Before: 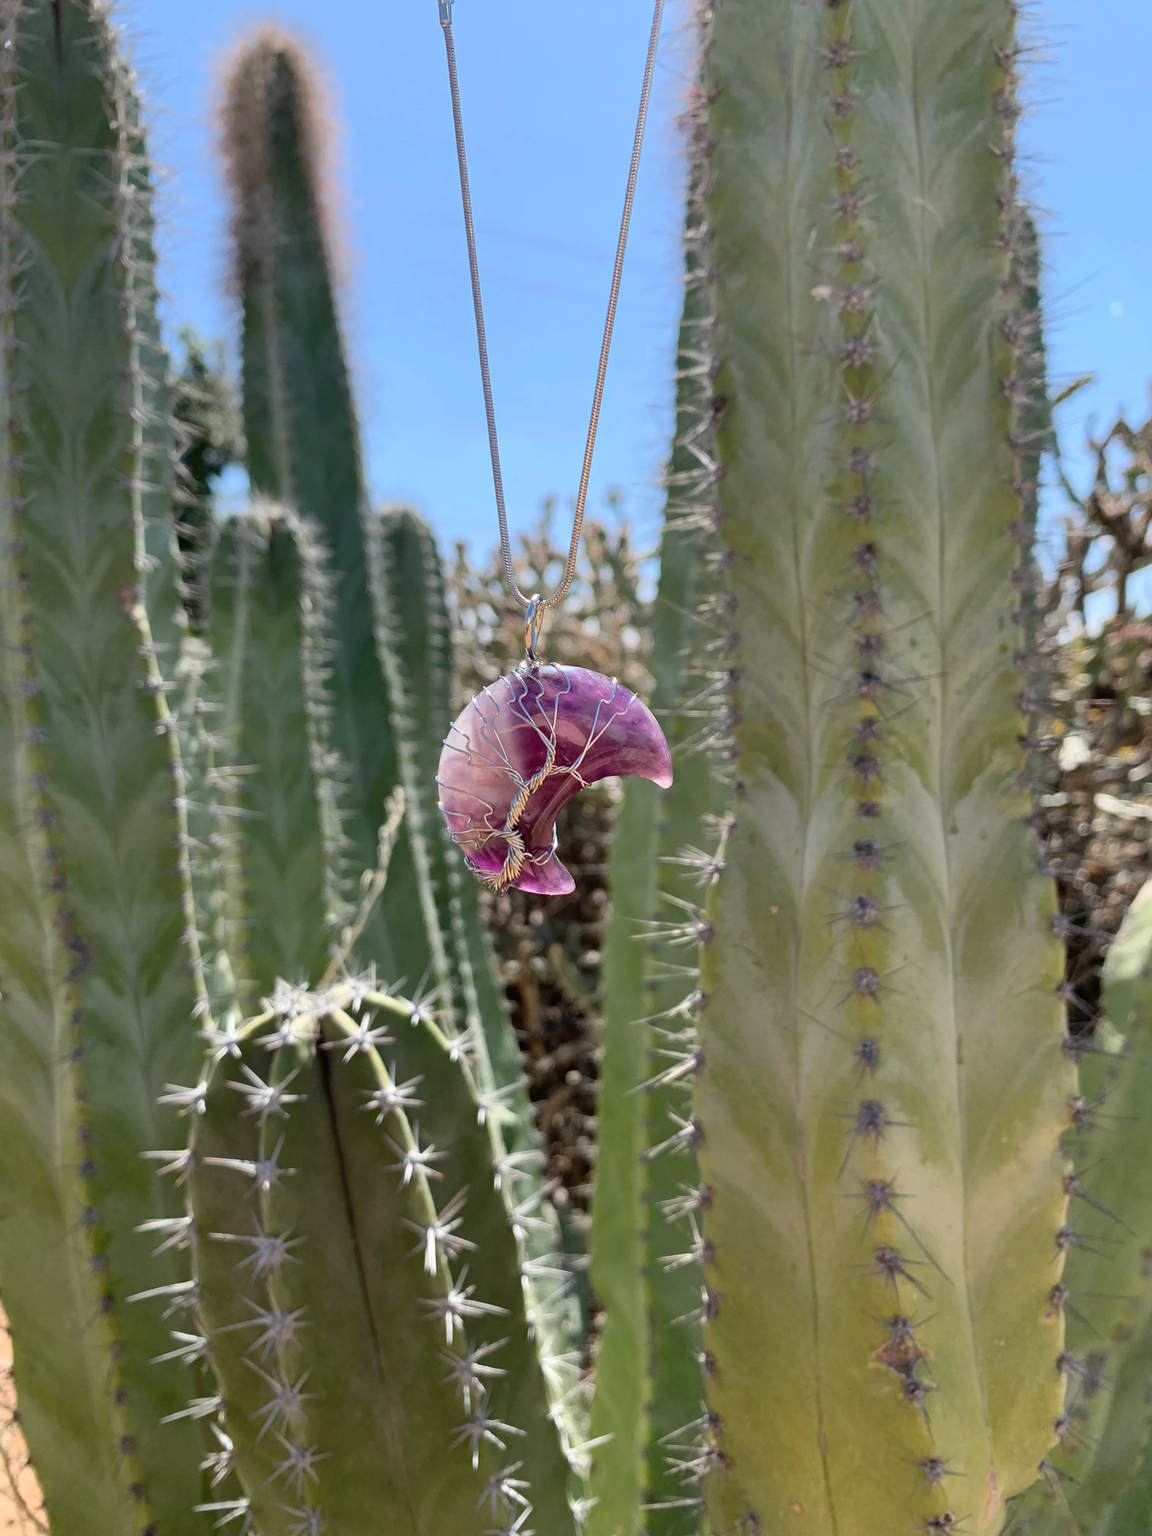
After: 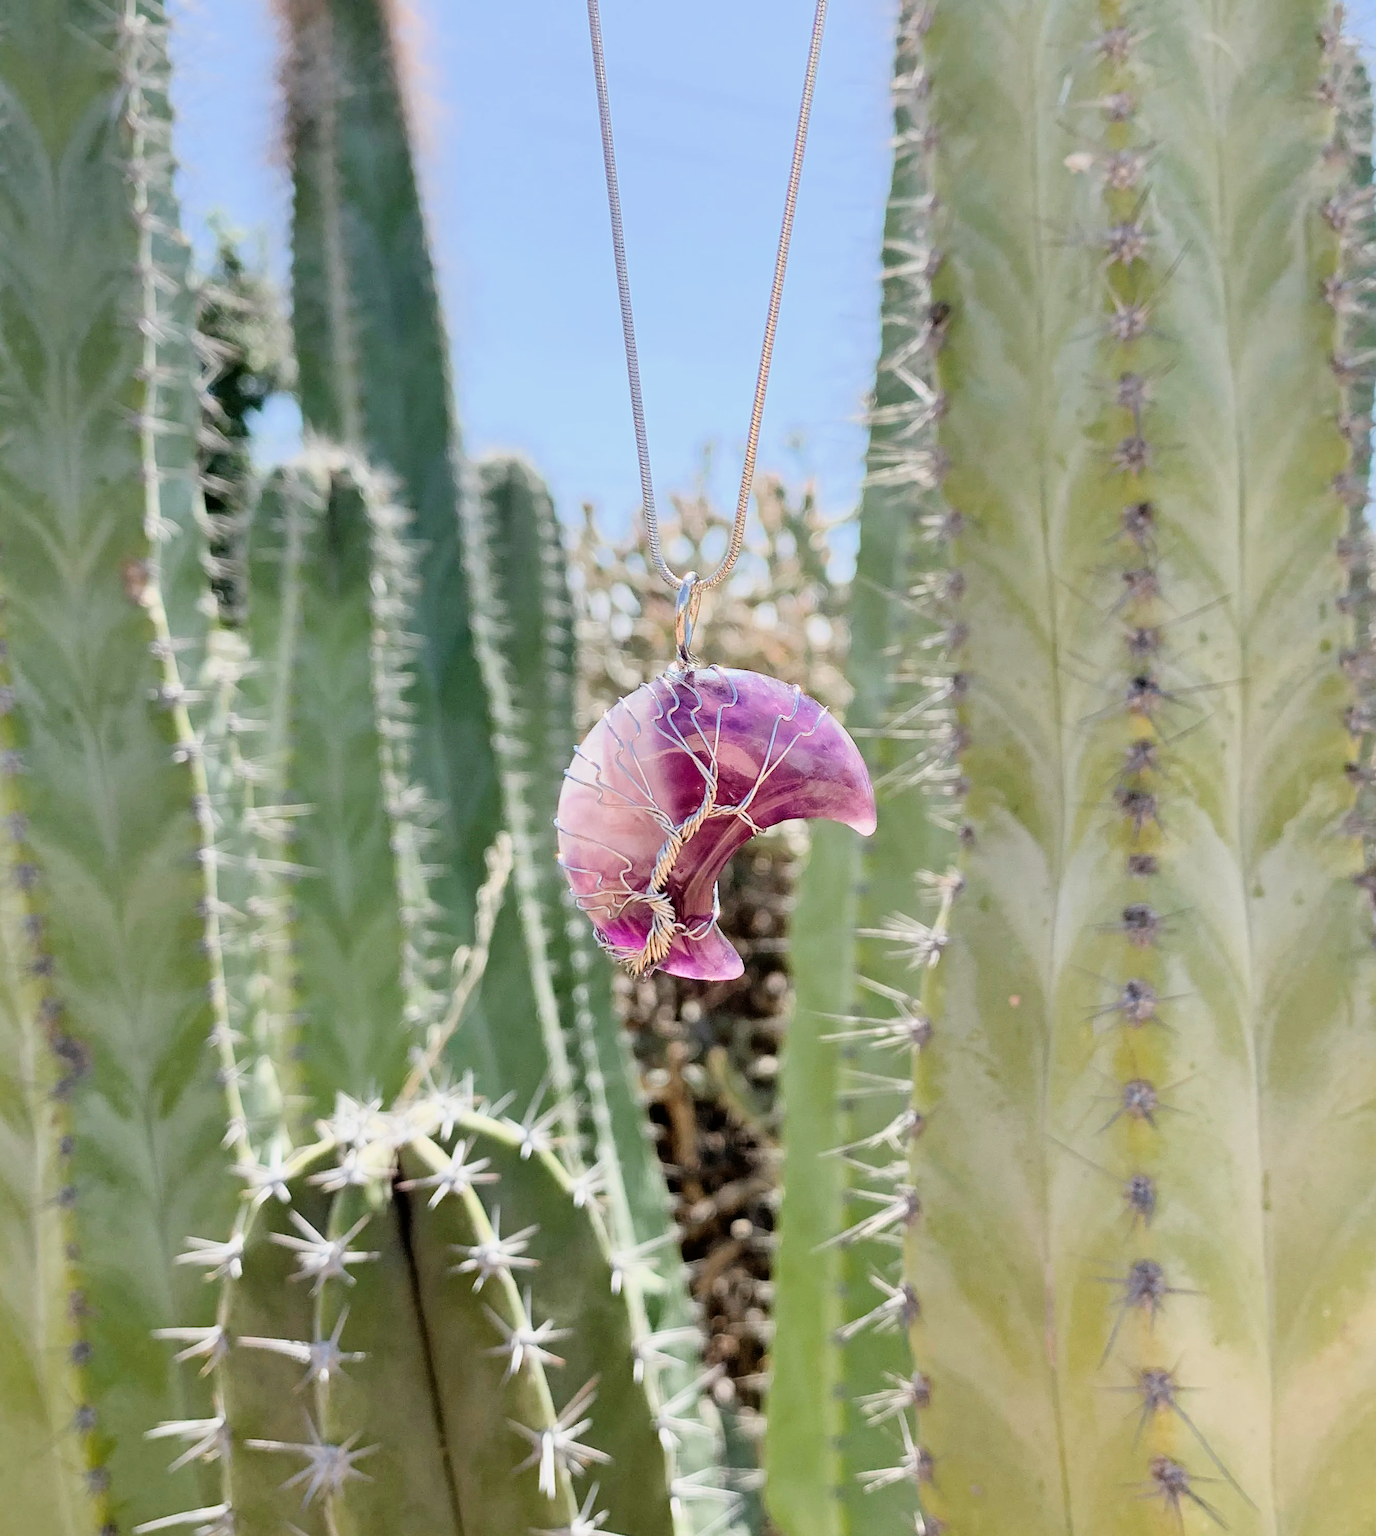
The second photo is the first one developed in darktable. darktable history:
crop and rotate: left 2.425%, top 11.305%, right 9.6%, bottom 15.08%
exposure: black level correction 0.001, exposure 1.116 EV, compensate highlight preservation false
sharpen: amount 0.2
filmic rgb: black relative exposure -7.65 EV, white relative exposure 4.56 EV, hardness 3.61
